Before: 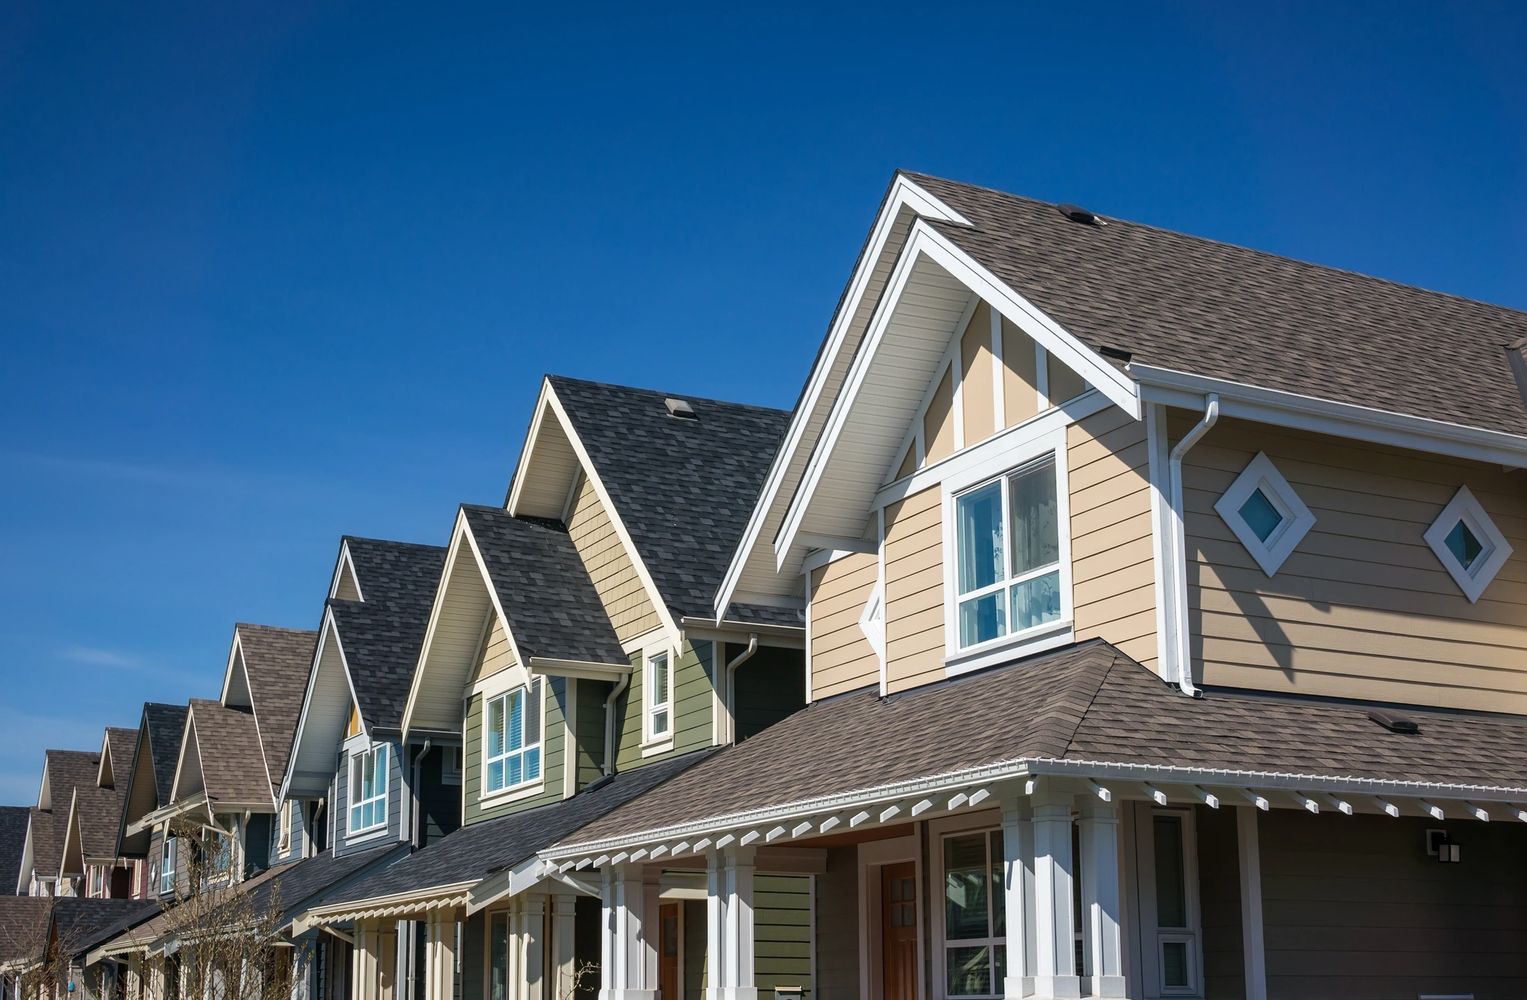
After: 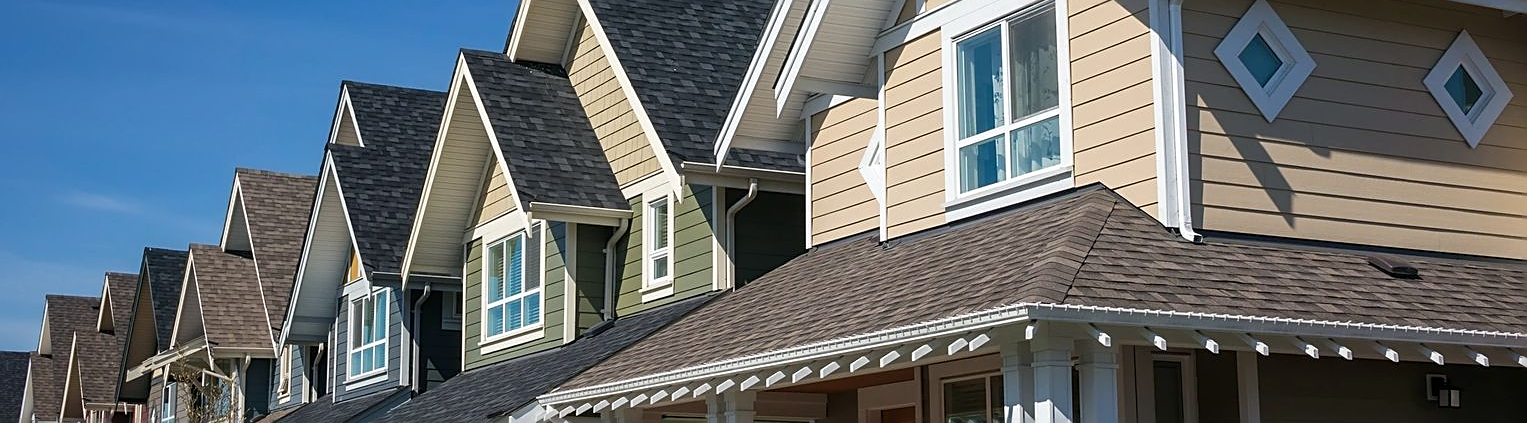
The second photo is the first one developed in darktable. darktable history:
crop: top 45.516%, bottom 12.148%
sharpen: on, module defaults
